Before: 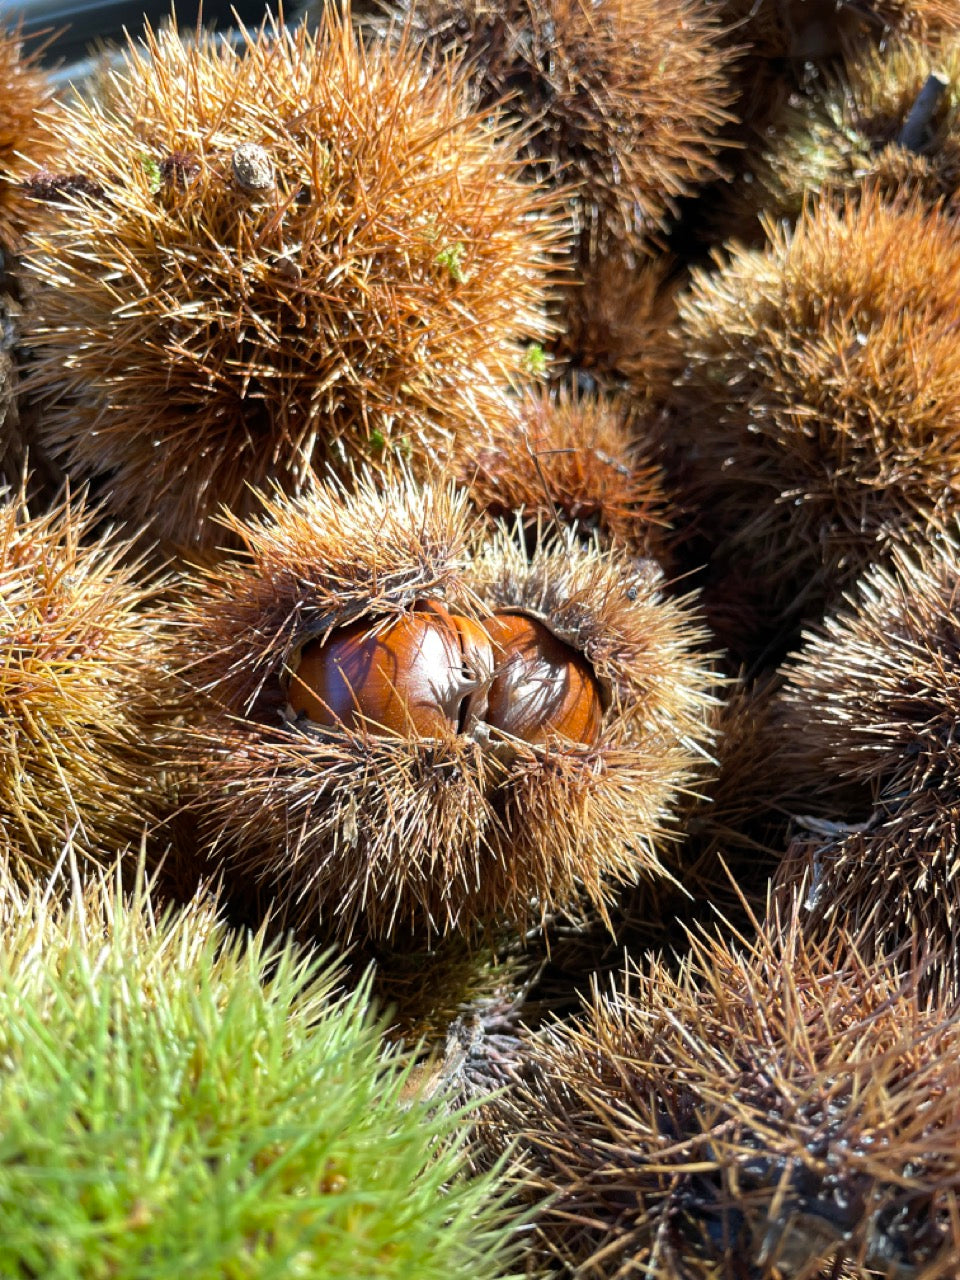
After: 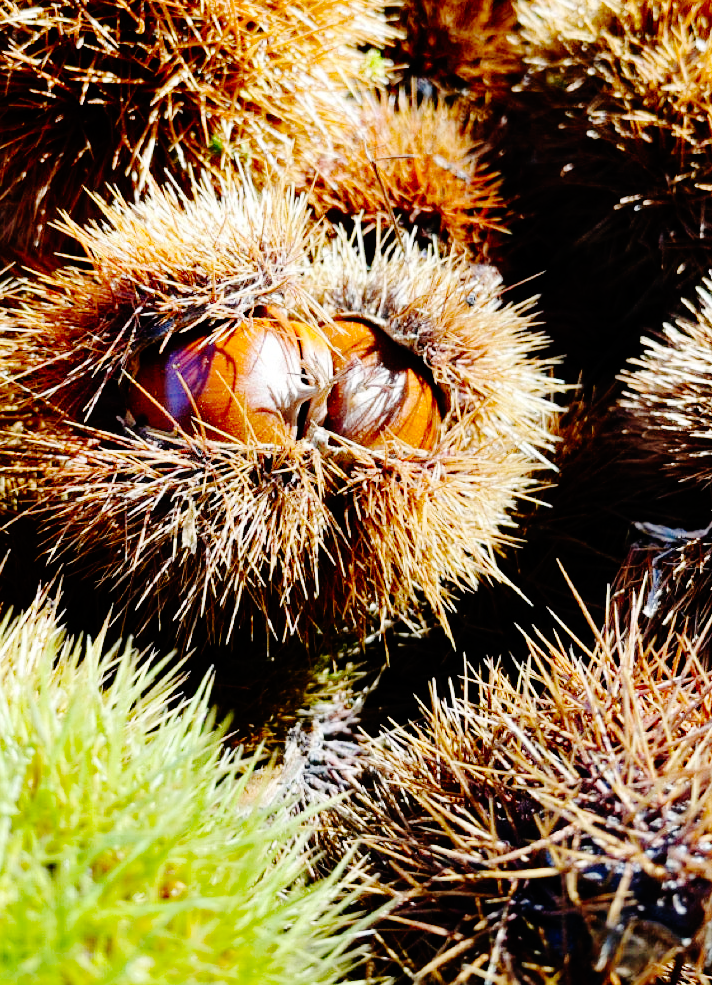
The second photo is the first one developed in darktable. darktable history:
base curve: curves: ch0 [(0, 0) (0.036, 0.01) (0.123, 0.254) (0.258, 0.504) (0.507, 0.748) (1, 1)], preserve colors none
crop: left 16.83%, top 22.971%, right 8.942%
